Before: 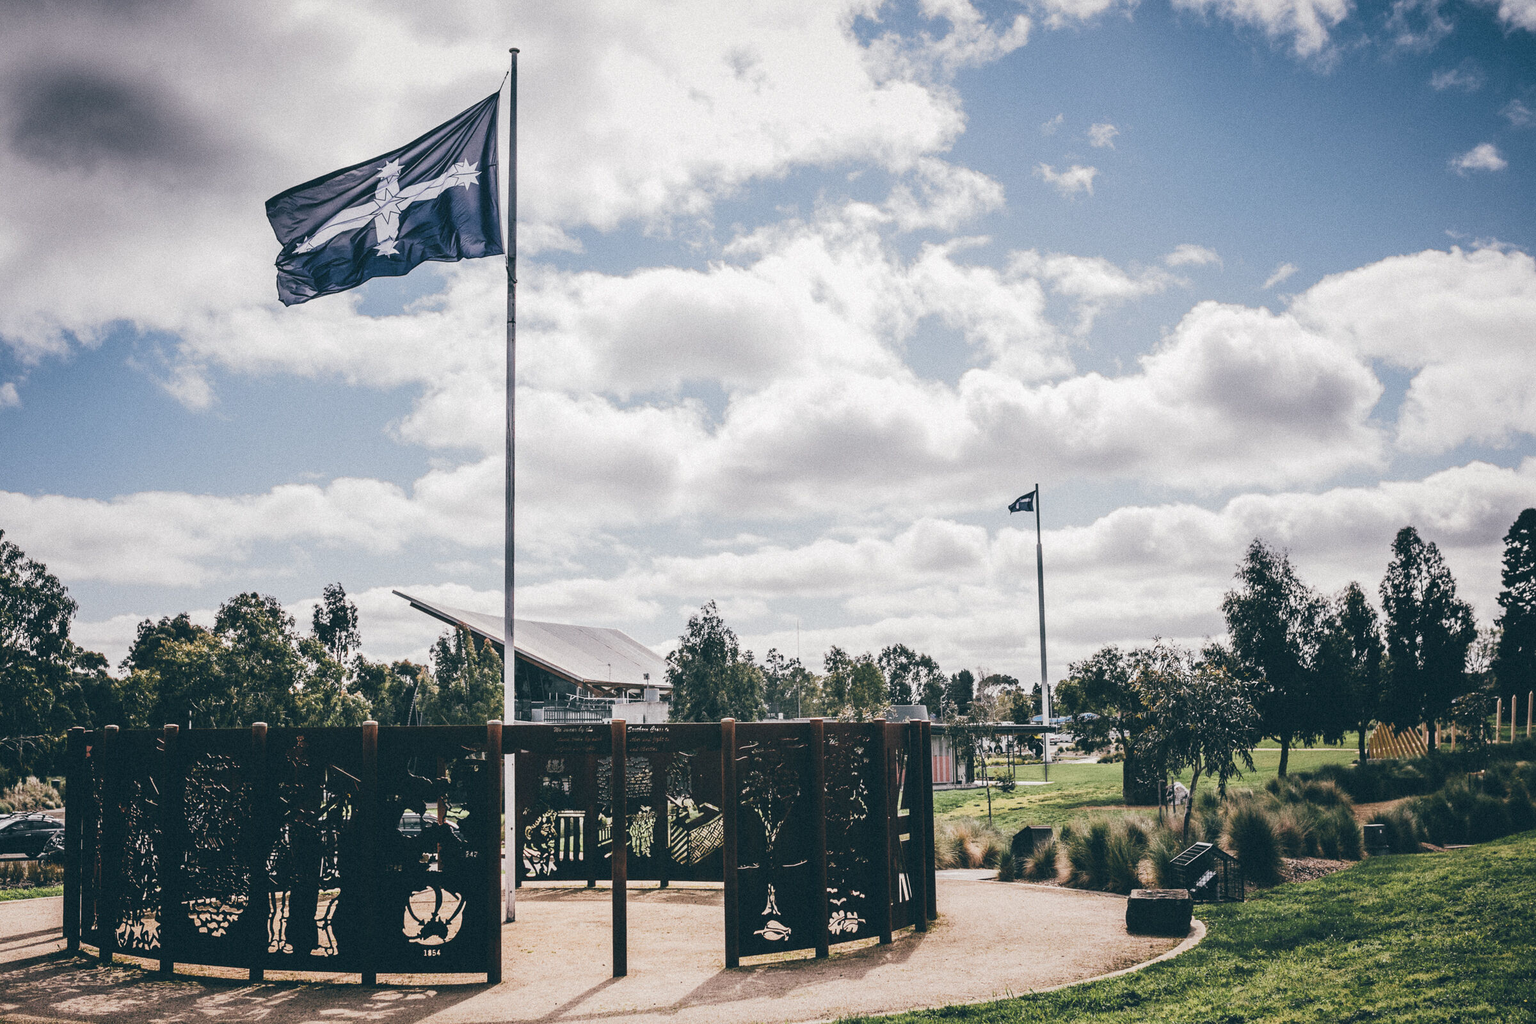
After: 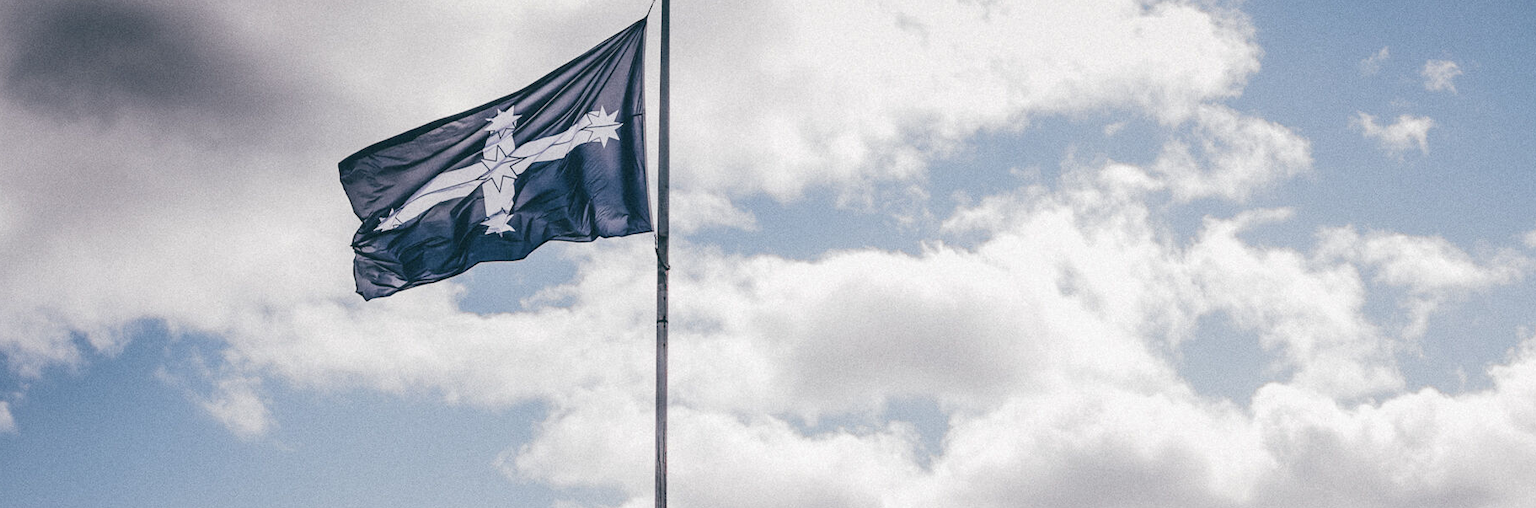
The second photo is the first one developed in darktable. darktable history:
crop: left 0.561%, top 7.632%, right 23.457%, bottom 54.626%
